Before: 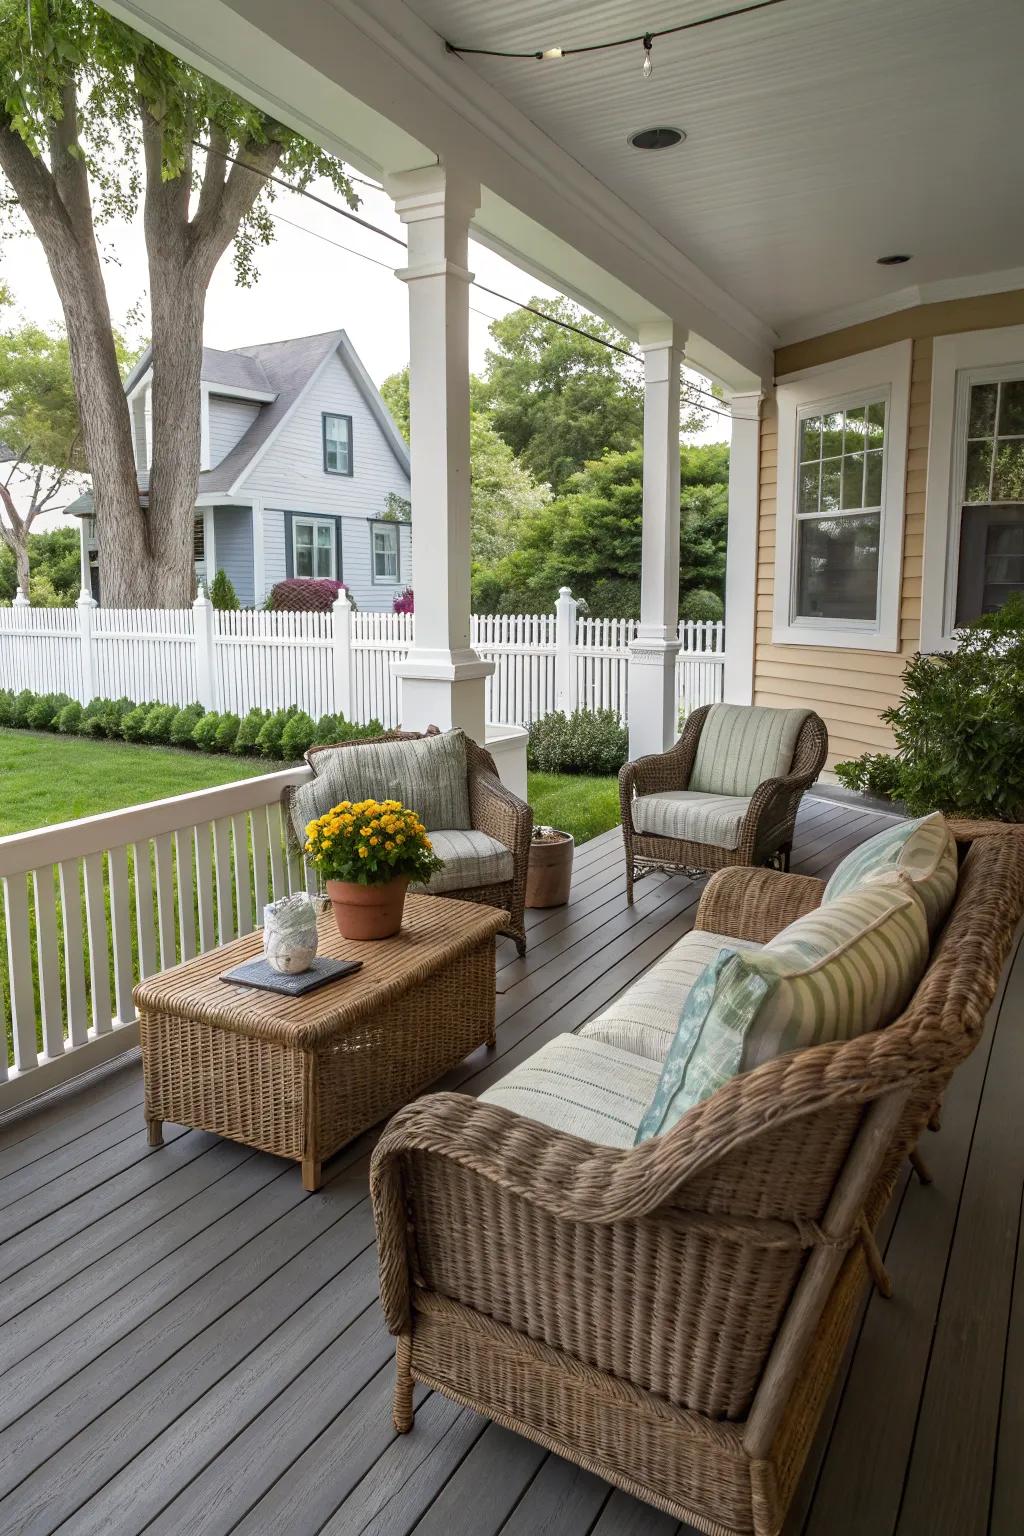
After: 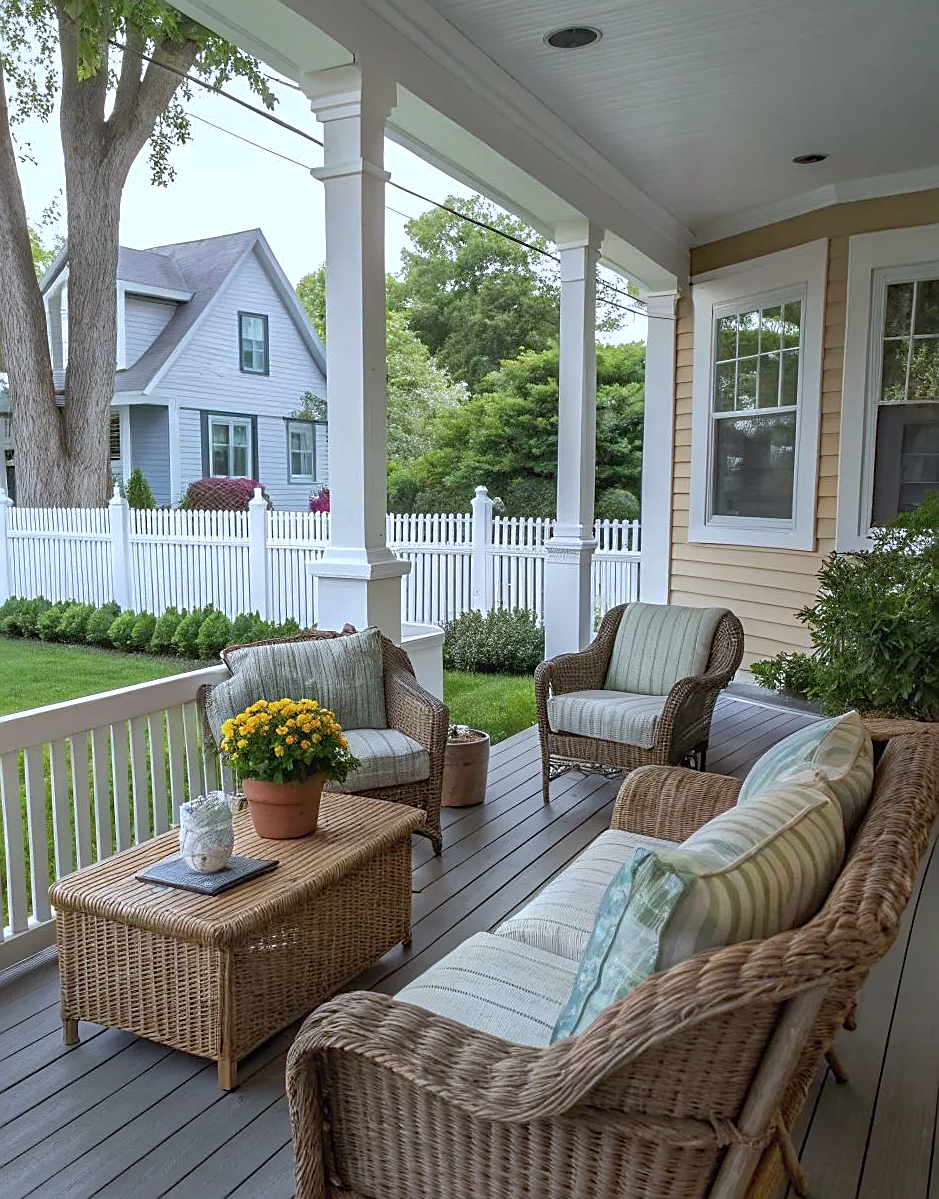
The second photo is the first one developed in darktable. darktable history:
crop: left 8.223%, top 6.619%, bottom 15.294%
shadows and highlights: on, module defaults
sharpen: on, module defaults
color calibration: x 0.37, y 0.382, temperature 4310.52 K
